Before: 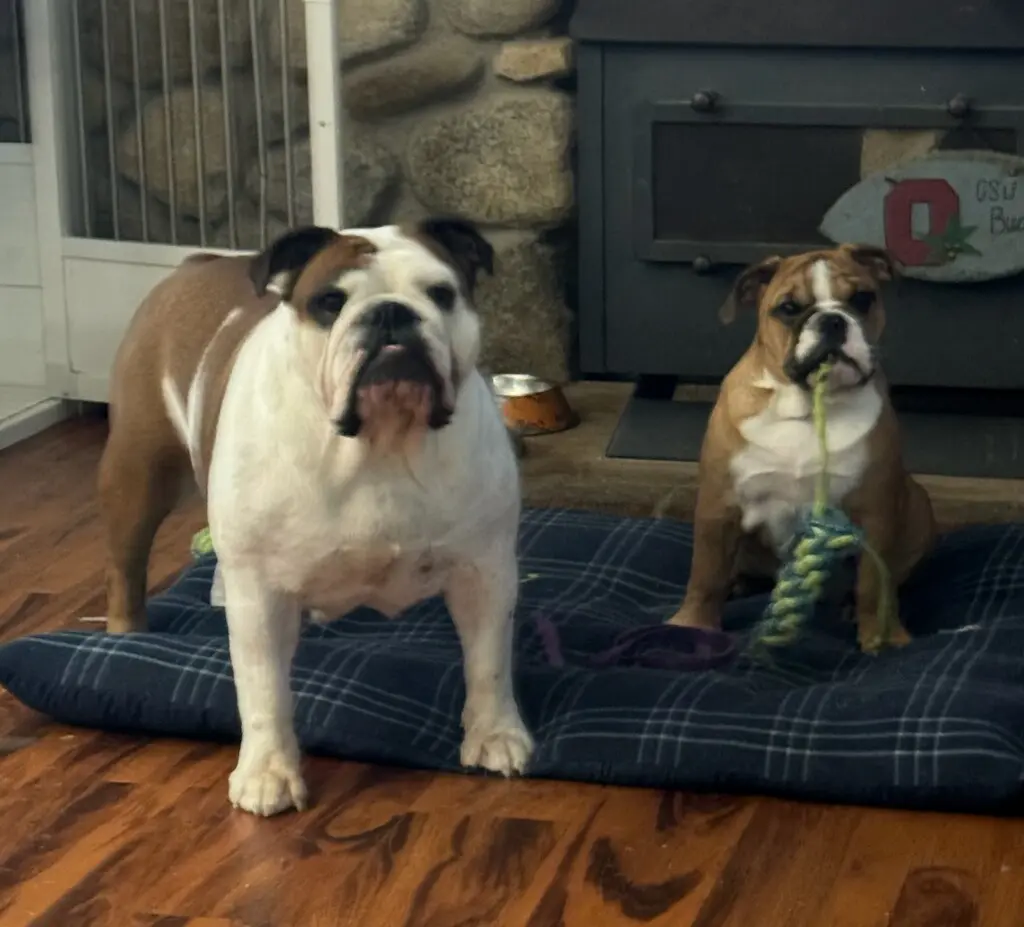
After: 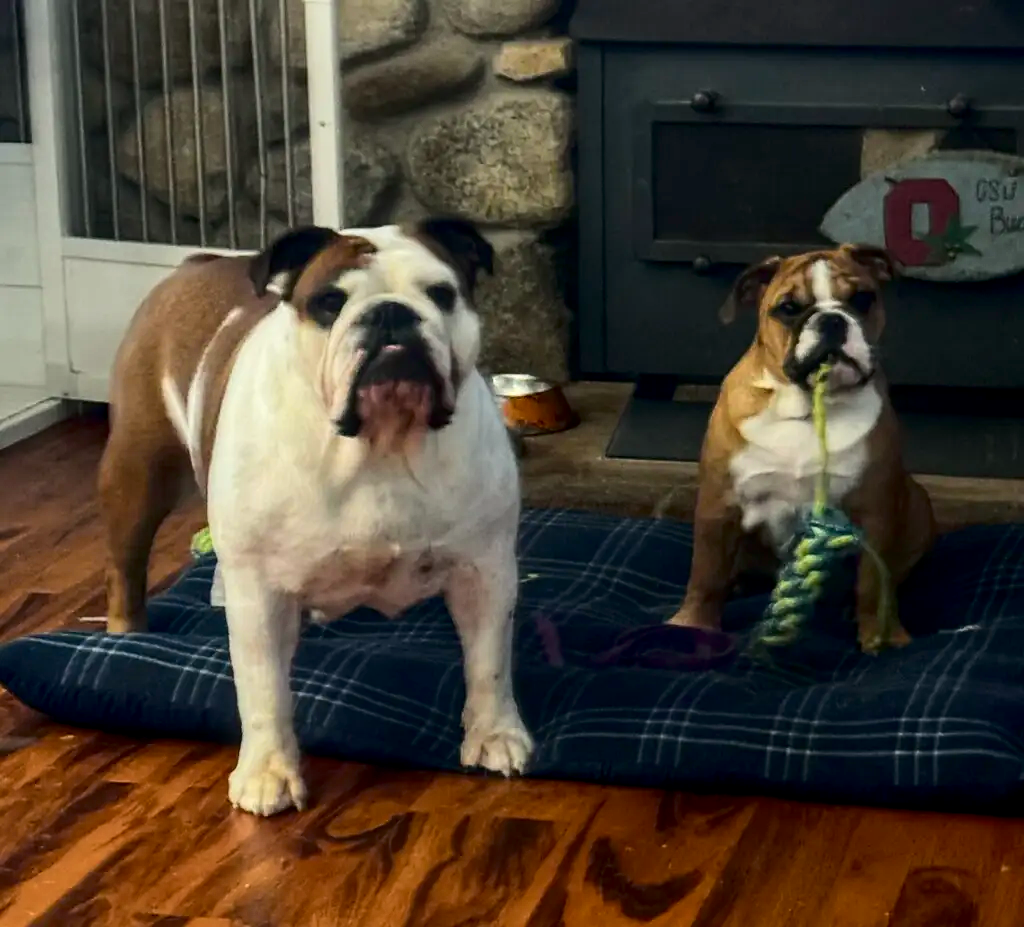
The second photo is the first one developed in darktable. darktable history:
sharpen: radius 1.559, amount 0.373, threshold 1.271
tone curve: curves: ch0 [(0, 0) (0.126, 0.061) (0.338, 0.285) (0.494, 0.518) (0.703, 0.762) (1, 1)]; ch1 [(0, 0) (0.389, 0.313) (0.457, 0.442) (0.5, 0.501) (0.55, 0.578) (1, 1)]; ch2 [(0, 0) (0.44, 0.424) (0.501, 0.499) (0.557, 0.564) (0.613, 0.67) (0.707, 0.746) (1, 1)], color space Lab, independent channels, preserve colors none
local contrast: on, module defaults
color zones: curves: ch0 [(0.068, 0.464) (0.25, 0.5) (0.48, 0.508) (0.75, 0.536) (0.886, 0.476) (0.967, 0.456)]; ch1 [(0.066, 0.456) (0.25, 0.5) (0.616, 0.508) (0.746, 0.56) (0.934, 0.444)]
